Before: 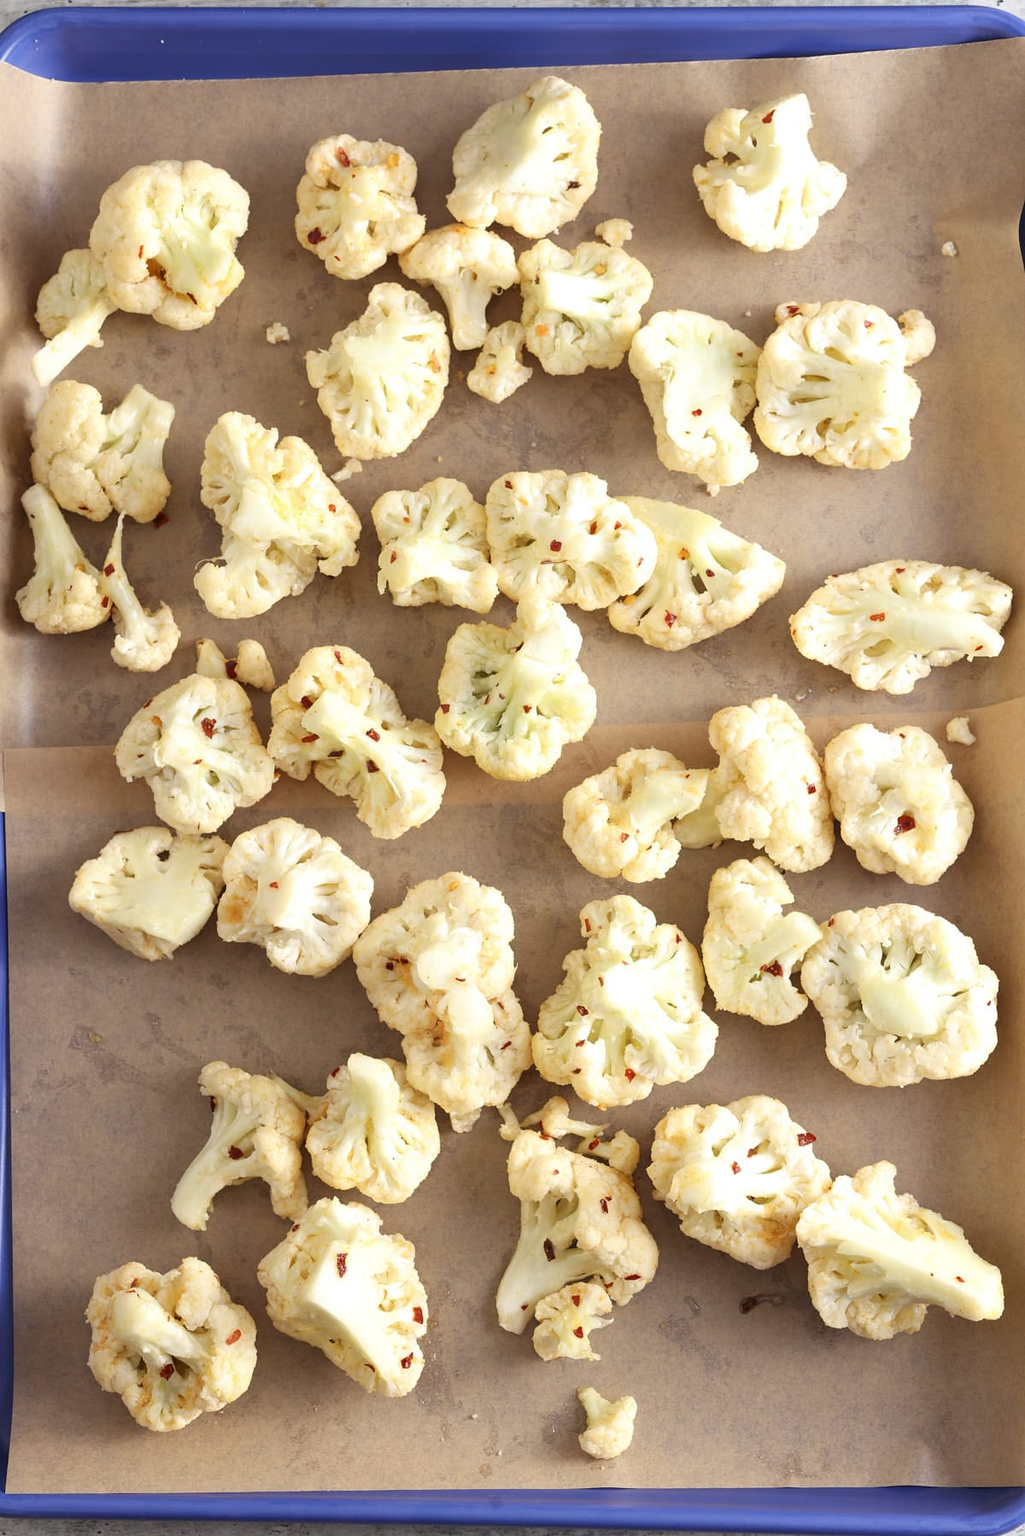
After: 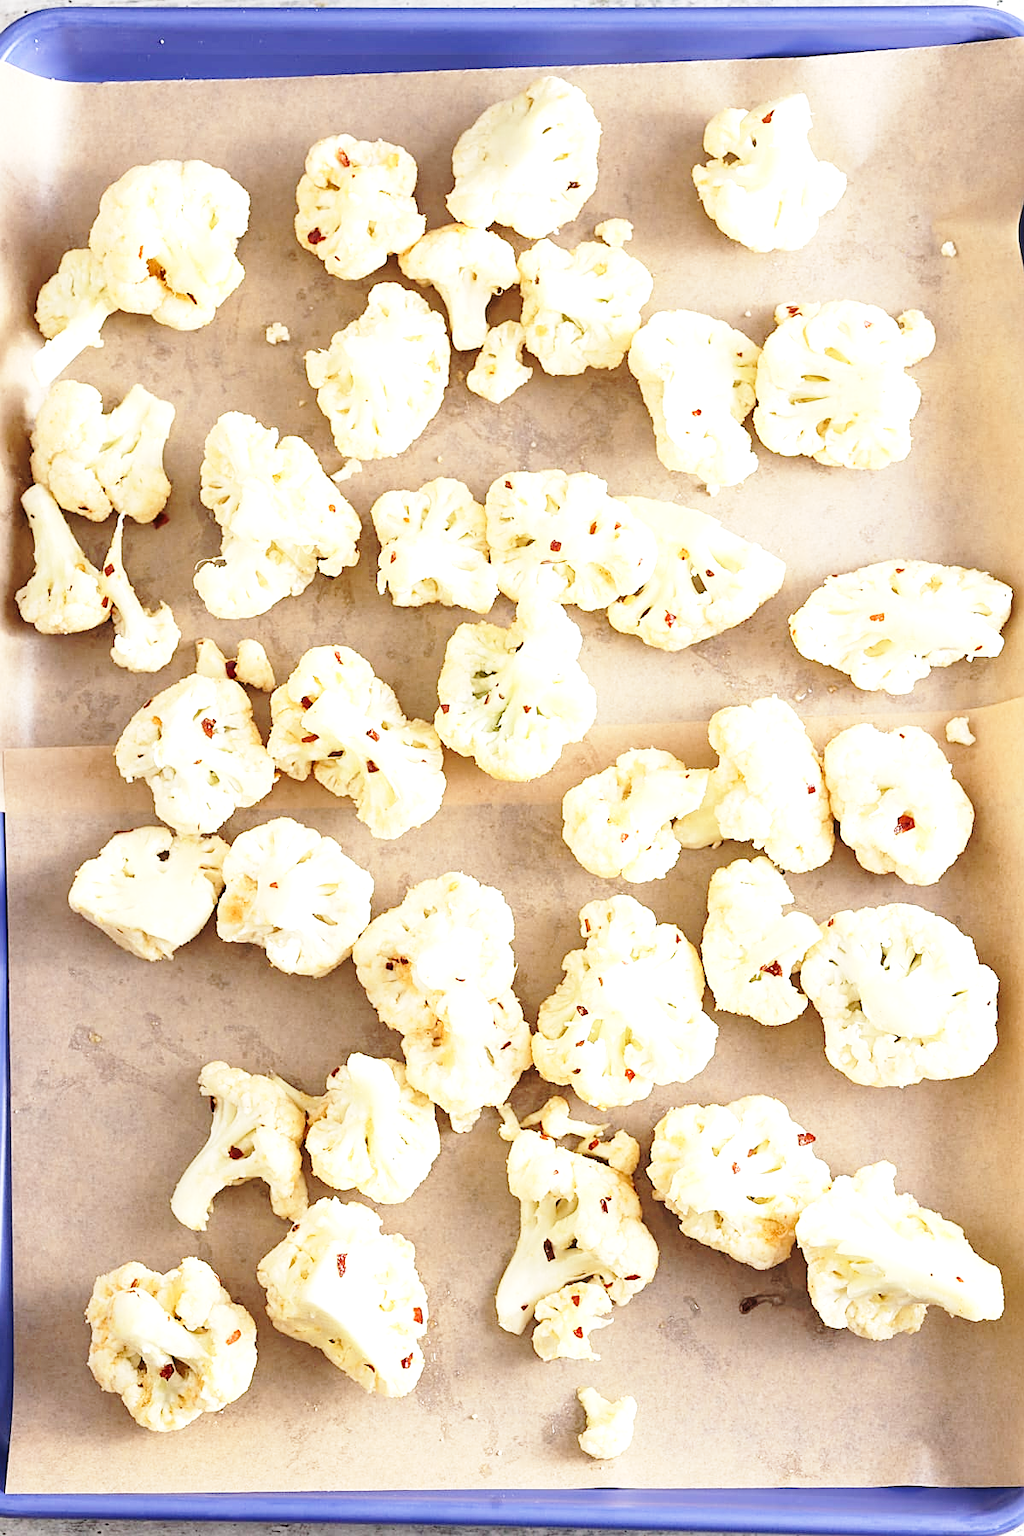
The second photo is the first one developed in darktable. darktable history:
base curve: curves: ch0 [(0, 0) (0.028, 0.03) (0.121, 0.232) (0.46, 0.748) (0.859, 0.968) (1, 1)], preserve colors none
sharpen: on, module defaults
contrast brightness saturation: saturation -0.09
exposure: black level correction 0, exposure 0.498 EV, compensate highlight preservation false
